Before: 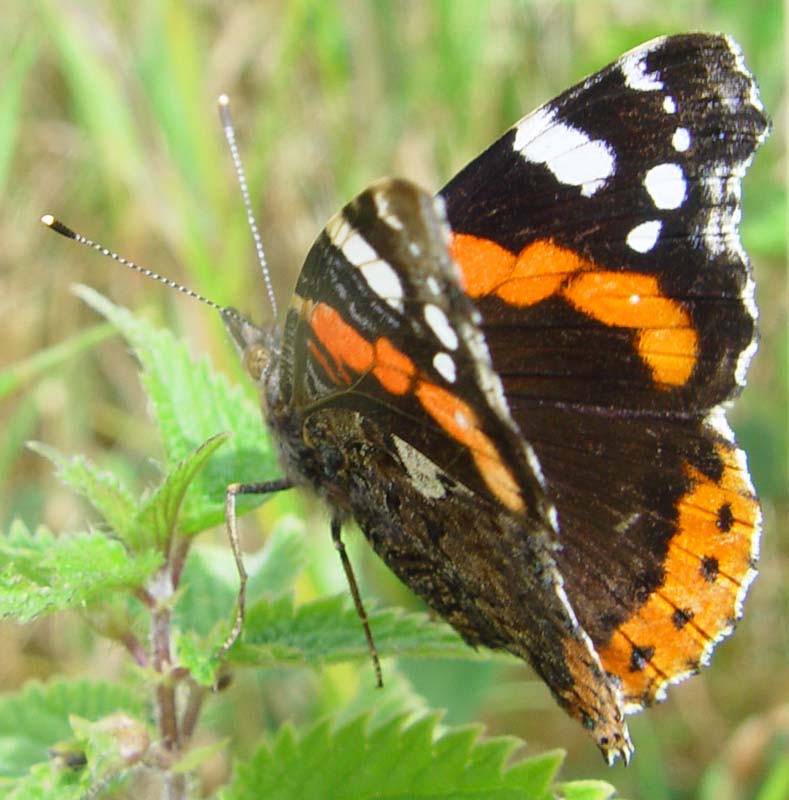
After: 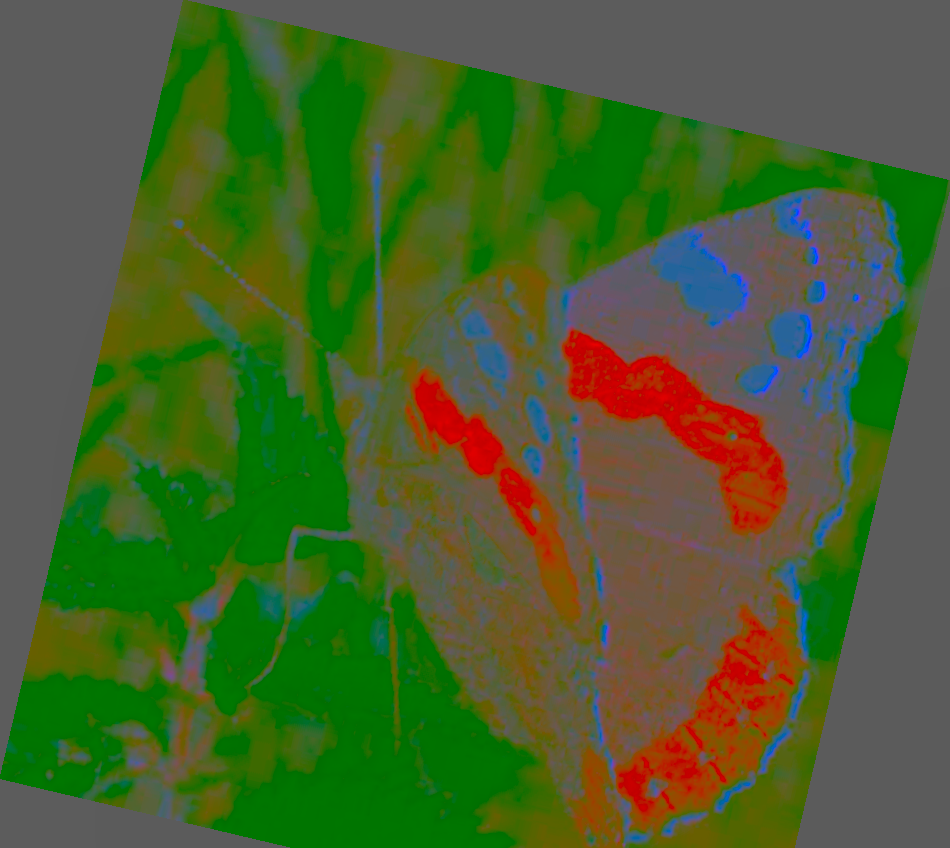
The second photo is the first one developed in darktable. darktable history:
exposure: exposure 0.74 EV, compensate highlight preservation false
white balance: red 0.931, blue 1.11
local contrast: highlights 55%, shadows 52%, detail 130%, midtone range 0.452
contrast brightness saturation: contrast -0.99, brightness -0.17, saturation 0.75
crop and rotate: top 0%, bottom 11.49%
sharpen: on, module defaults
rotate and perspective: rotation 13.27°, automatic cropping off
